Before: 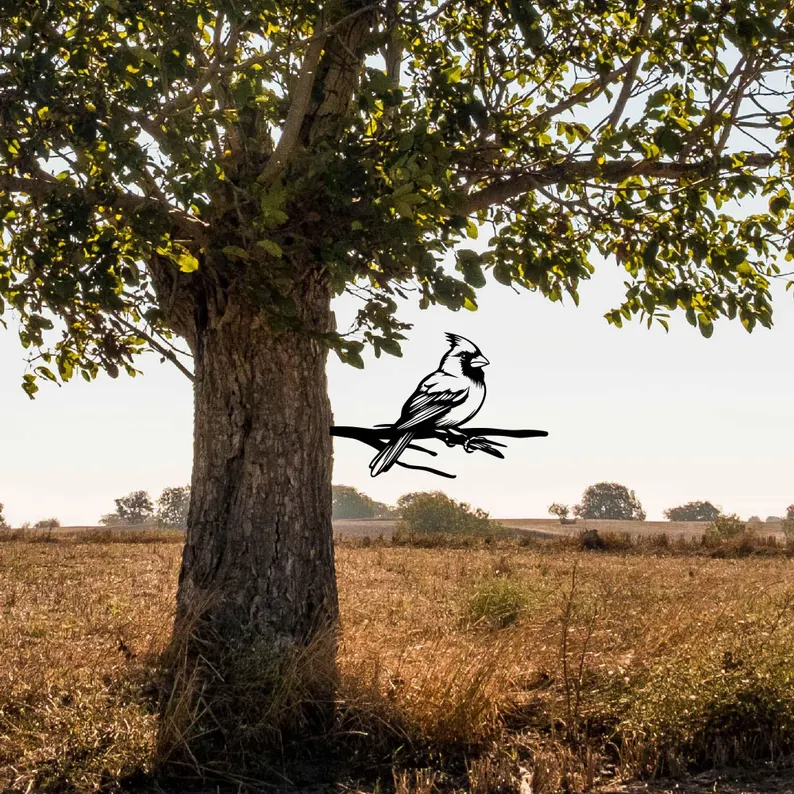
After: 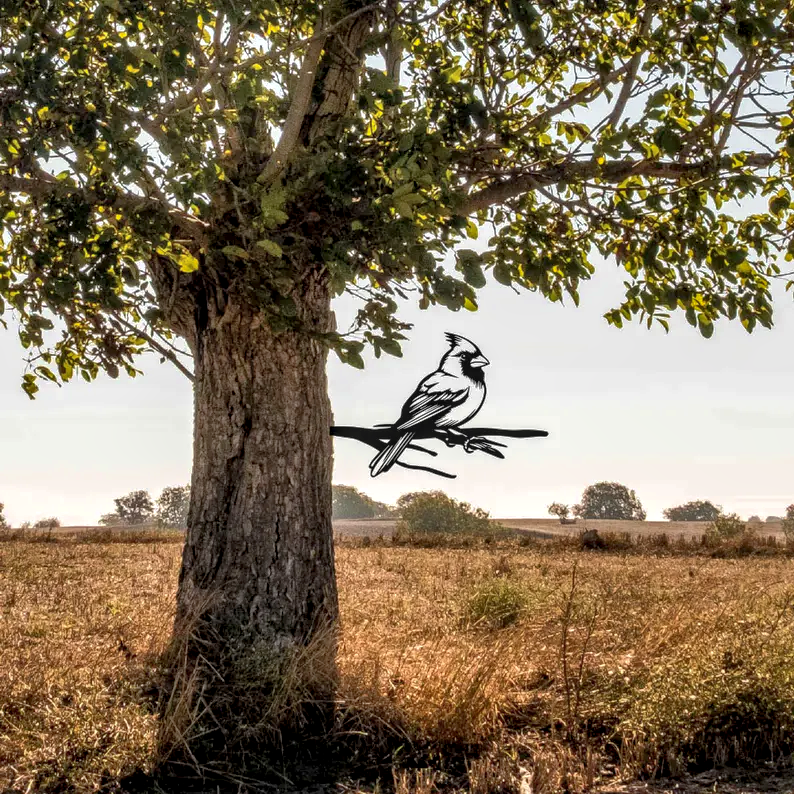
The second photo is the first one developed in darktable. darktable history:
shadows and highlights: on, module defaults
local contrast: detail 150%
